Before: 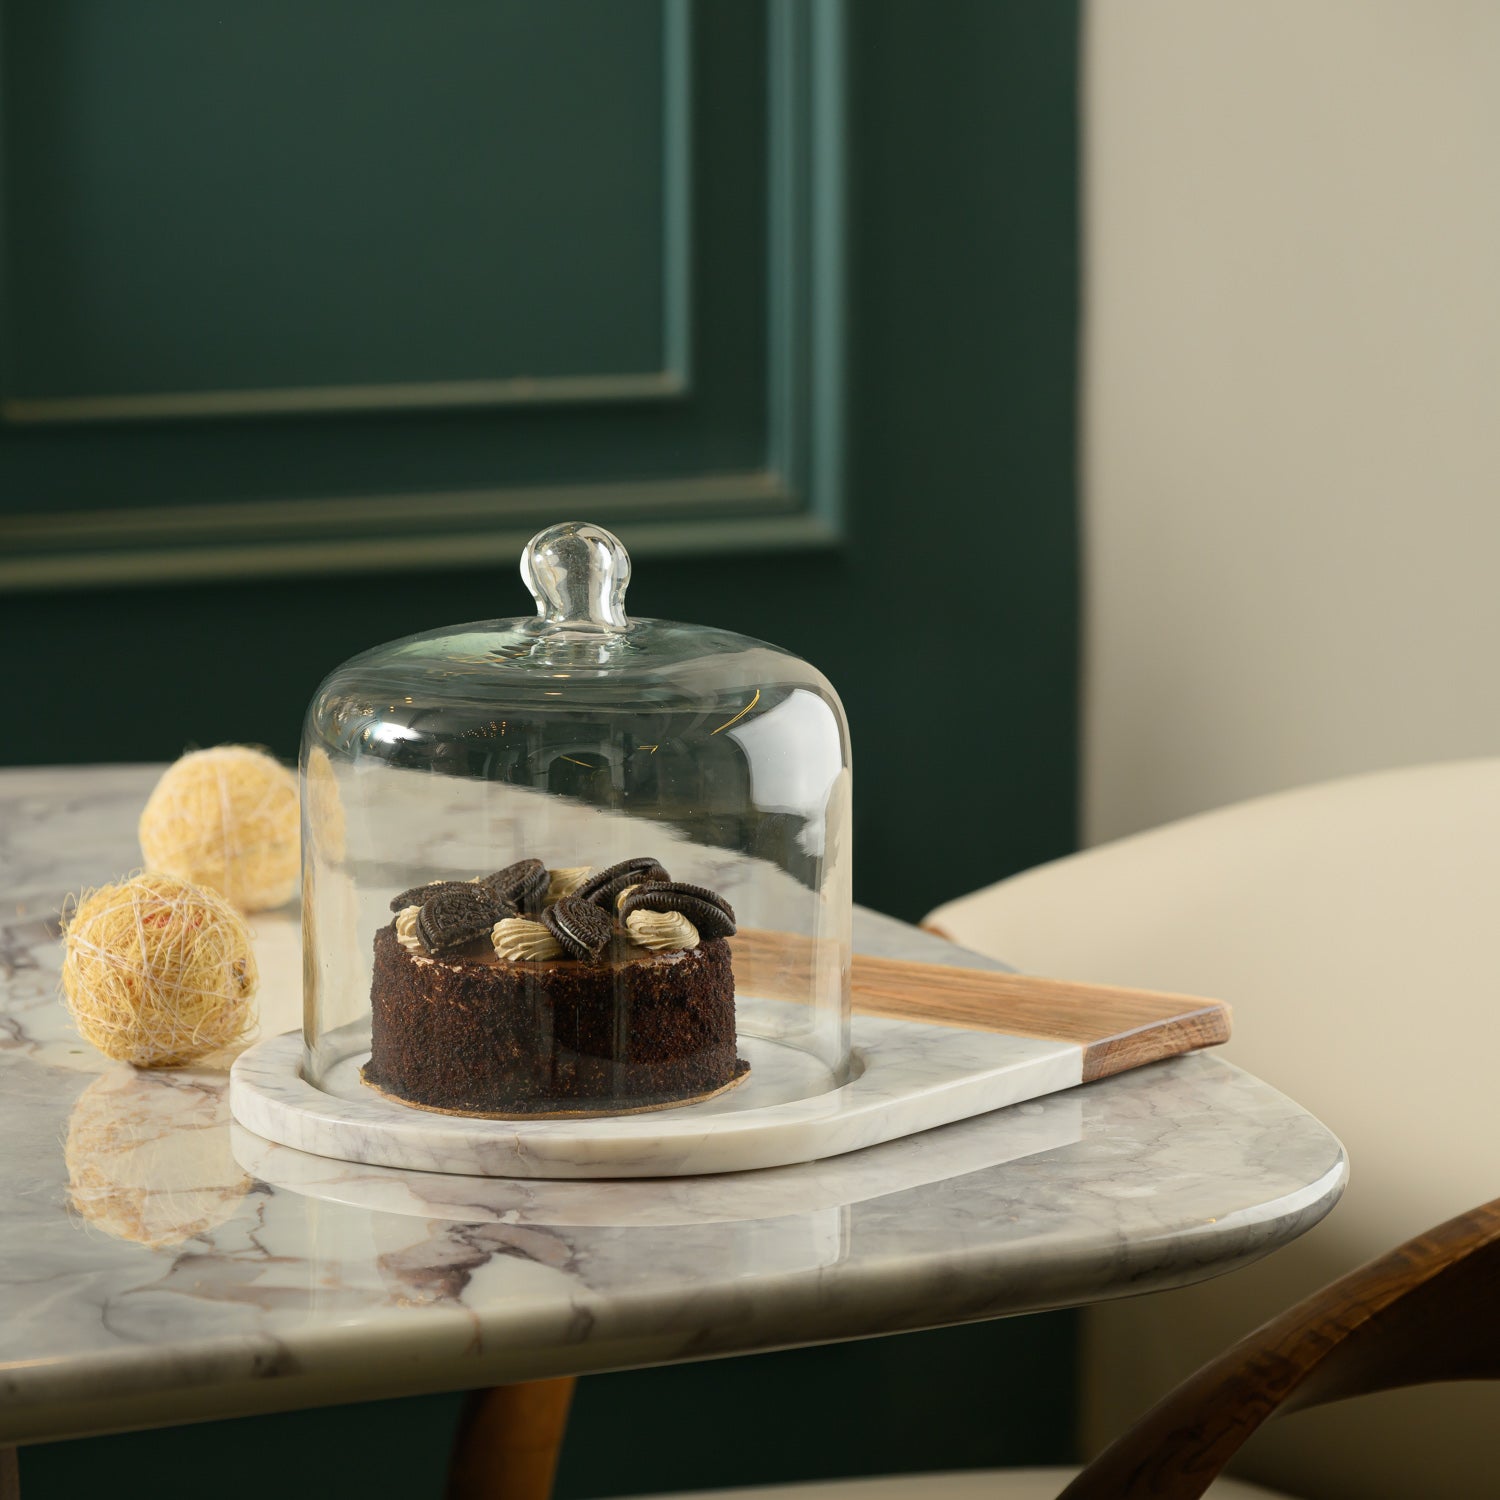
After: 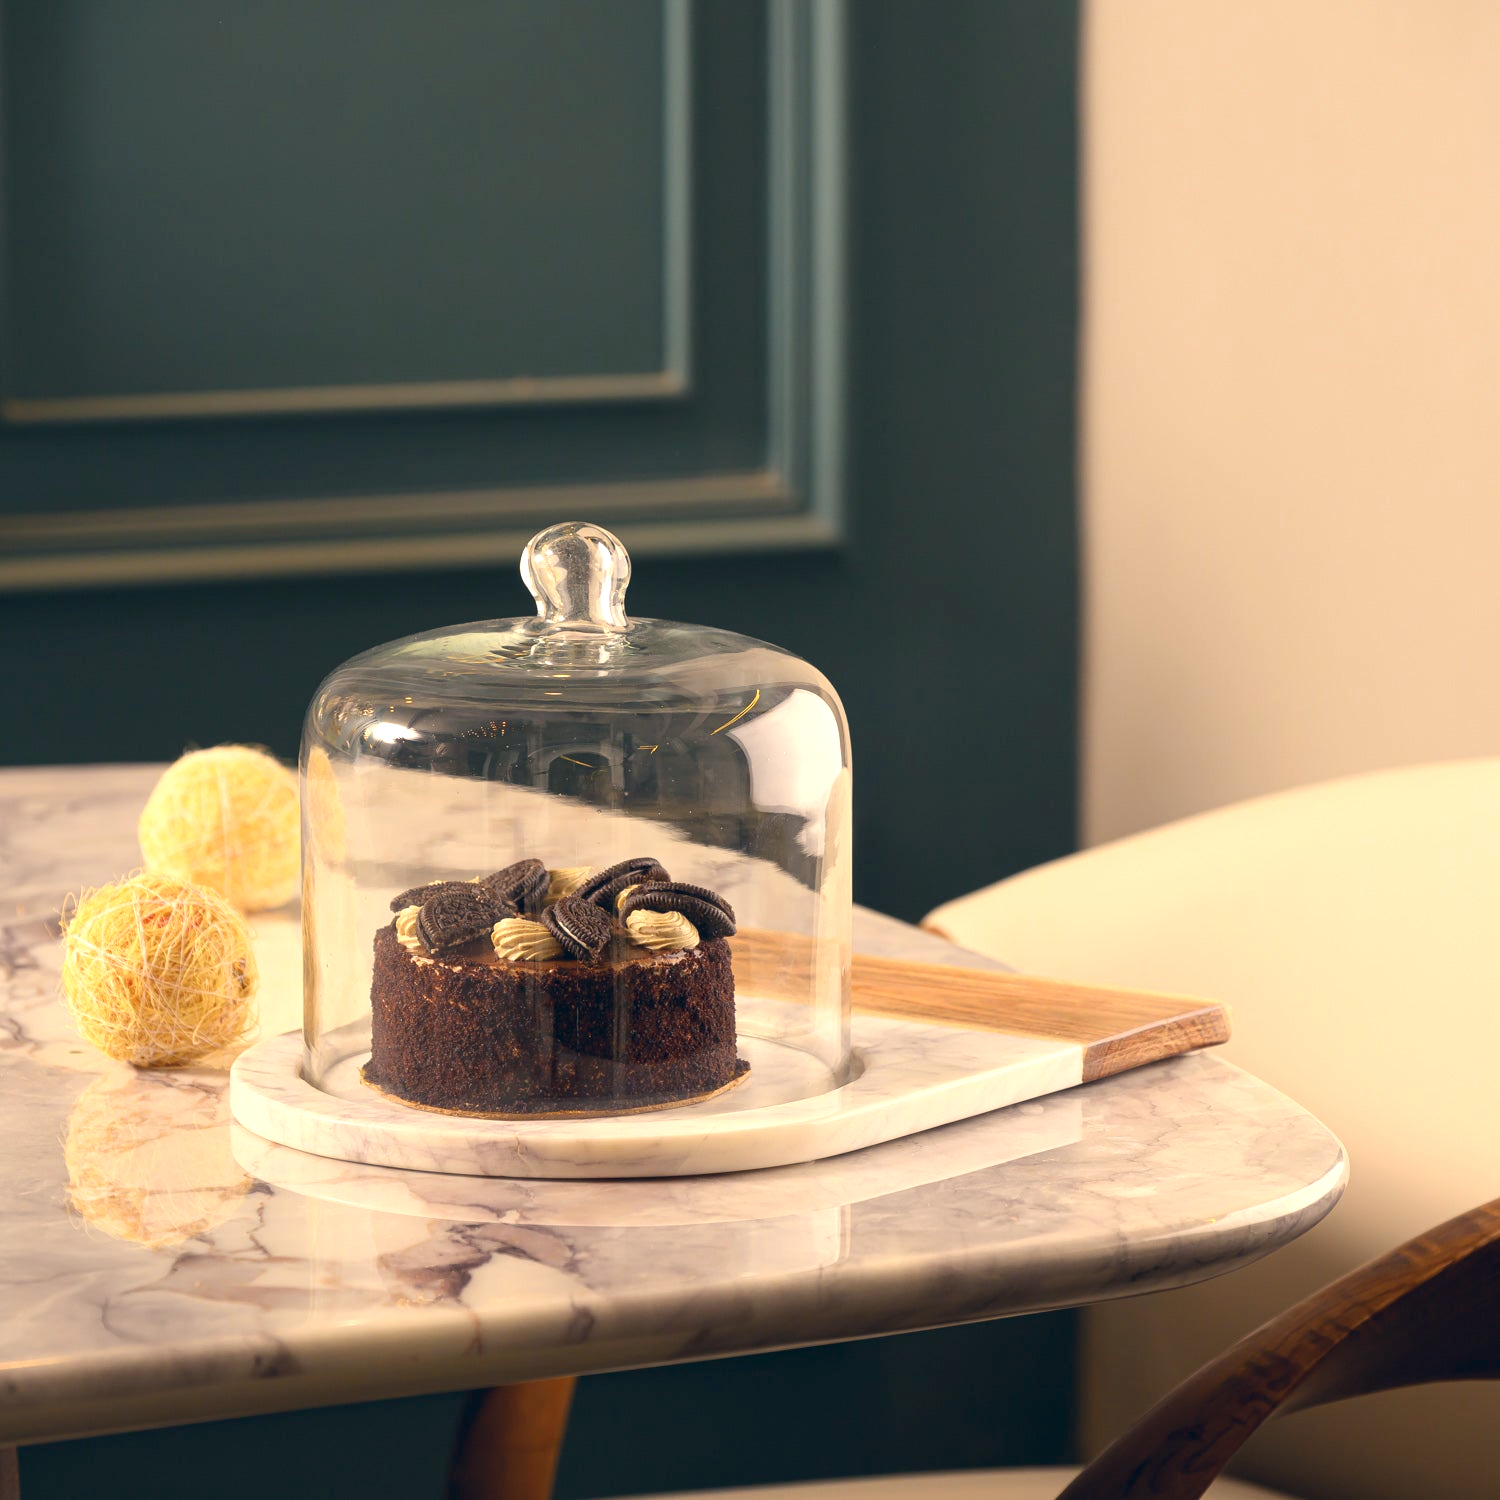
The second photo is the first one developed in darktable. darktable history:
exposure: exposure 0.574 EV, compensate highlight preservation false
color correction: highlights a* 10.32, highlights b* 14.66, shadows a* -9.59, shadows b* -15.02
rgb levels: mode RGB, independent channels, levels [[0, 0.474, 1], [0, 0.5, 1], [0, 0.5, 1]]
